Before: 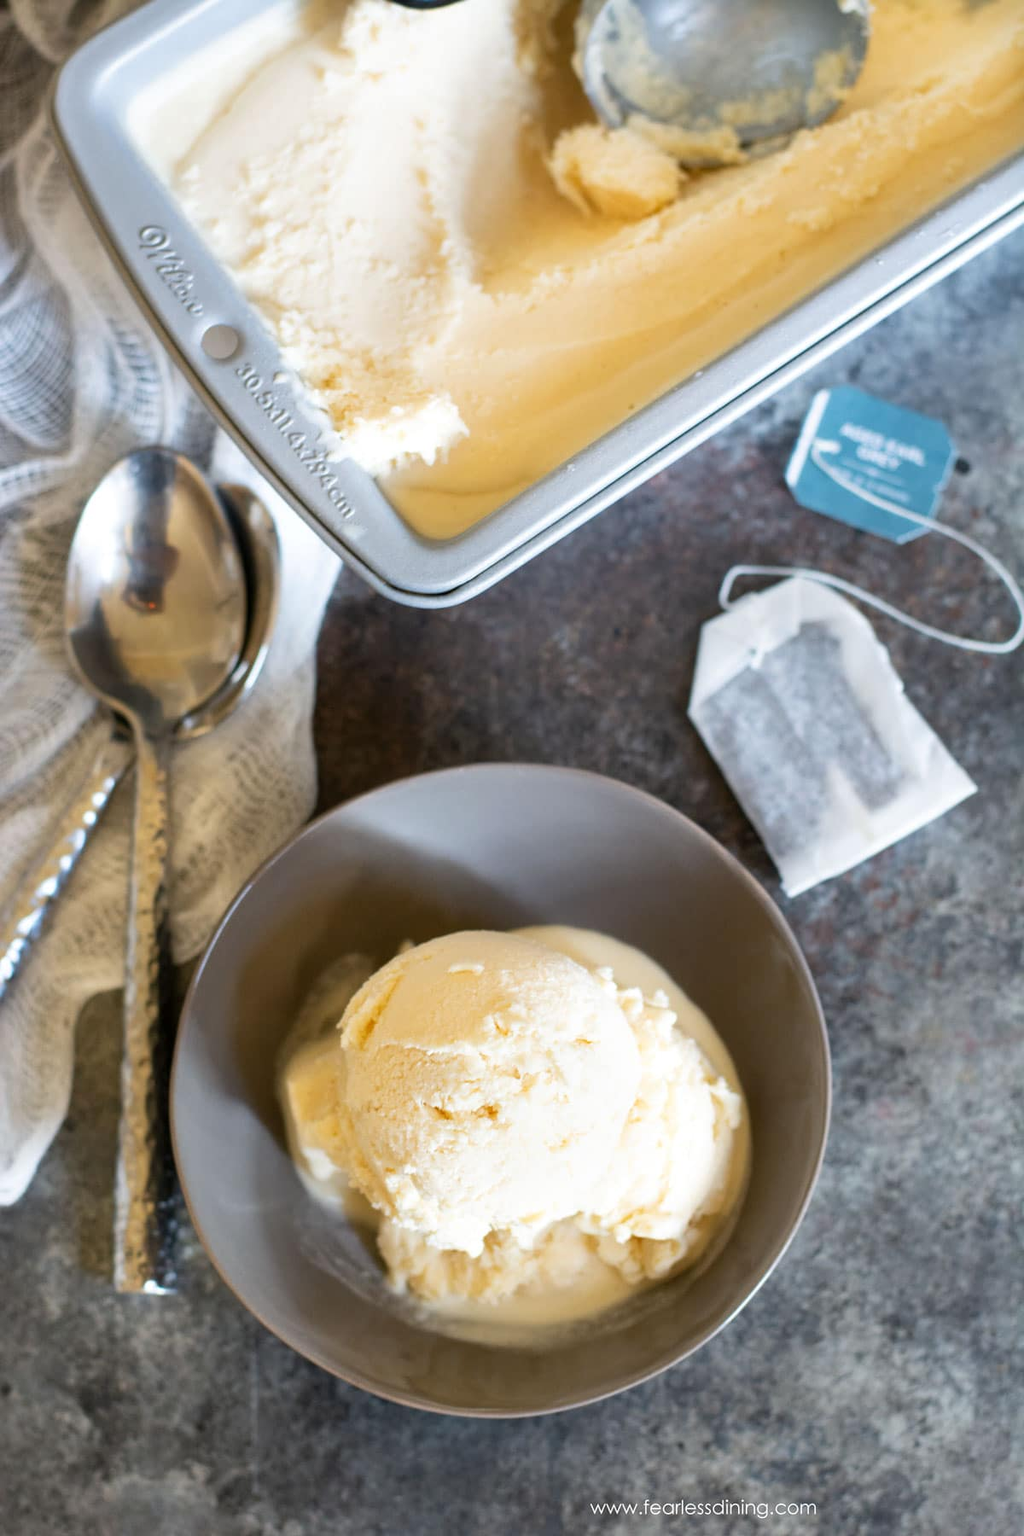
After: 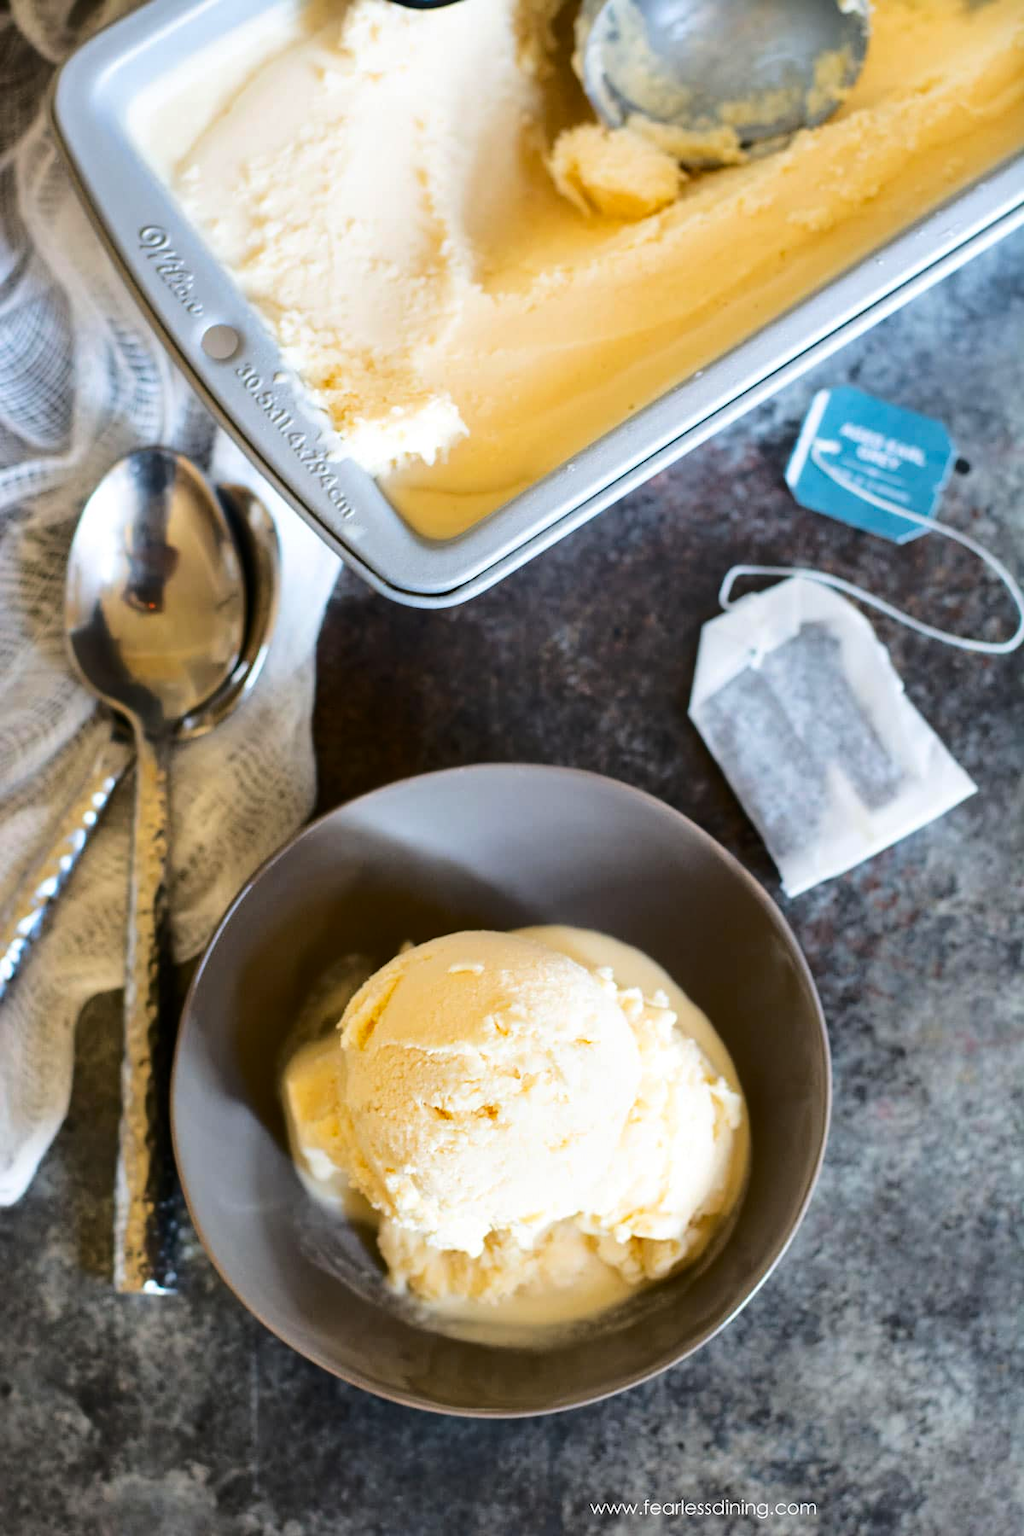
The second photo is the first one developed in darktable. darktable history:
contrast brightness saturation: contrast 0.086, saturation 0.275
base curve: curves: ch0 [(0, 0) (0.073, 0.04) (0.157, 0.139) (0.492, 0.492) (0.758, 0.758) (1, 1)]
